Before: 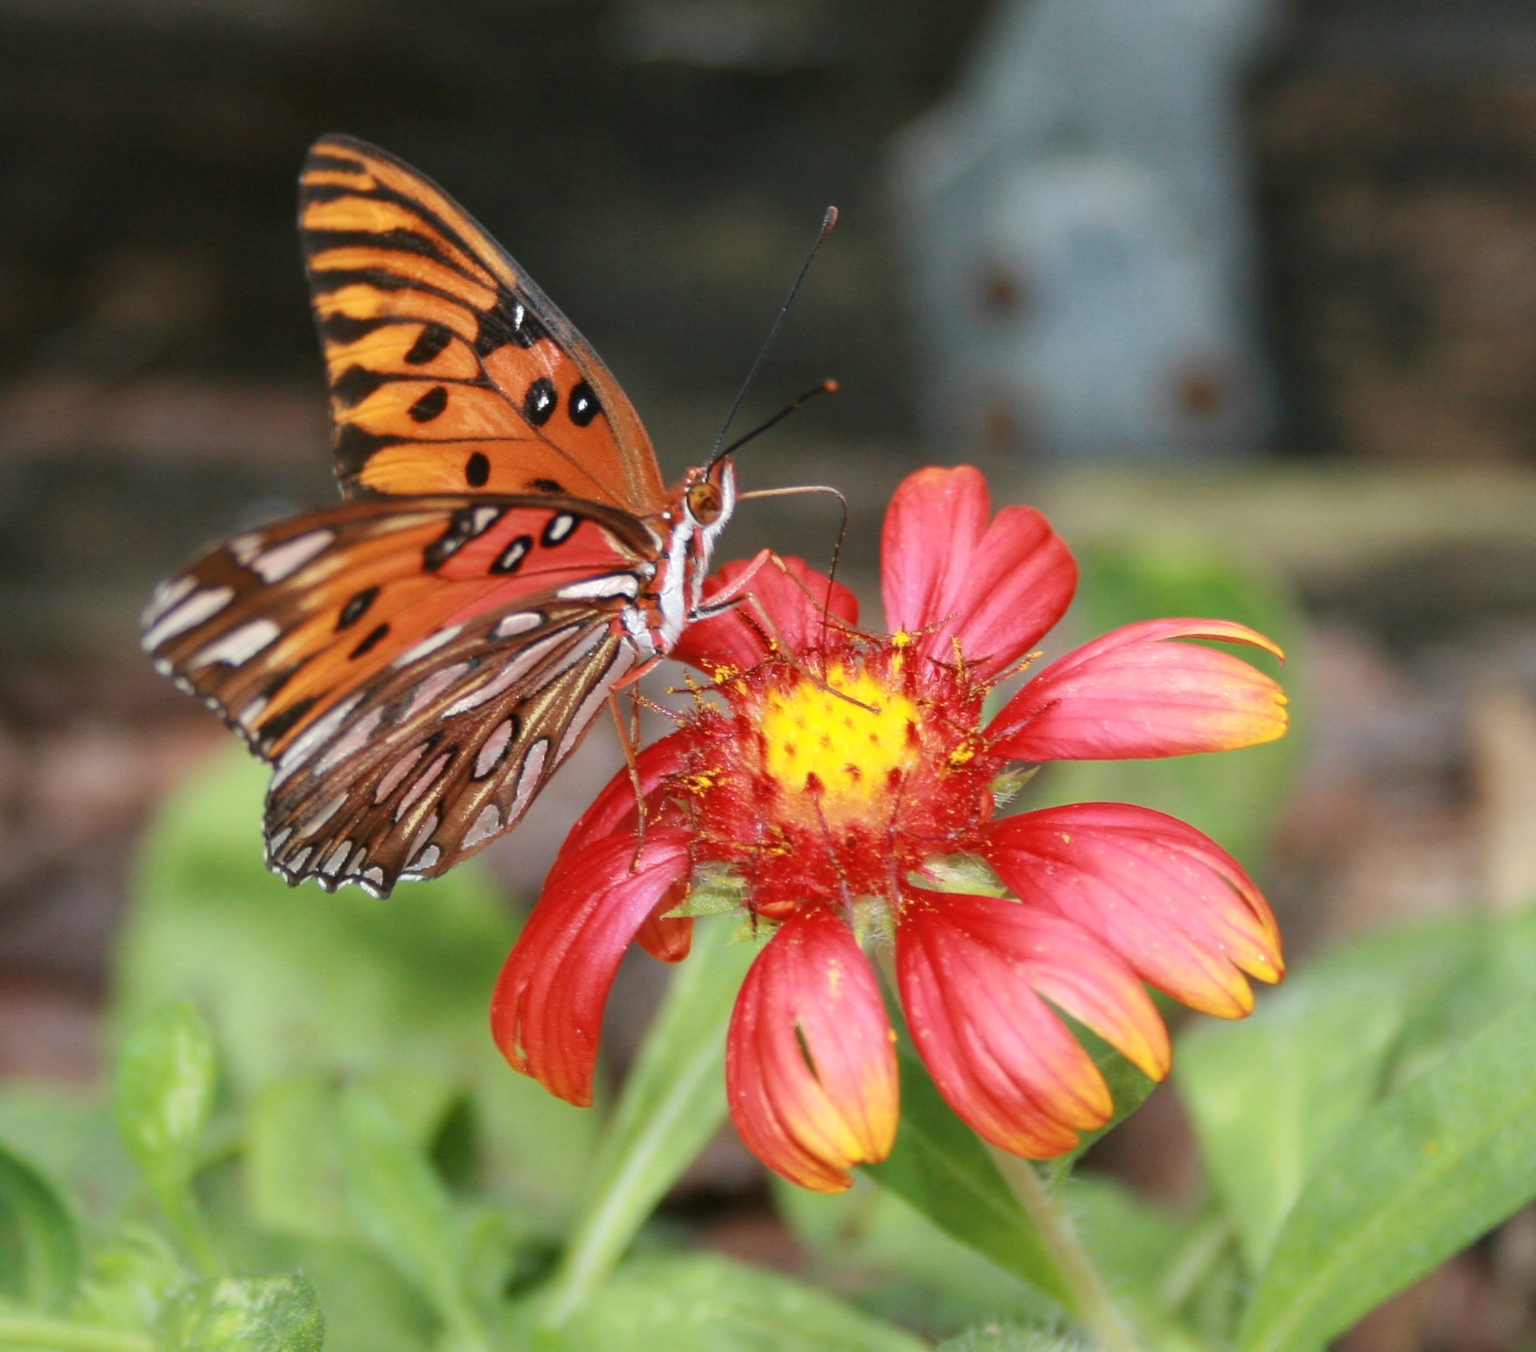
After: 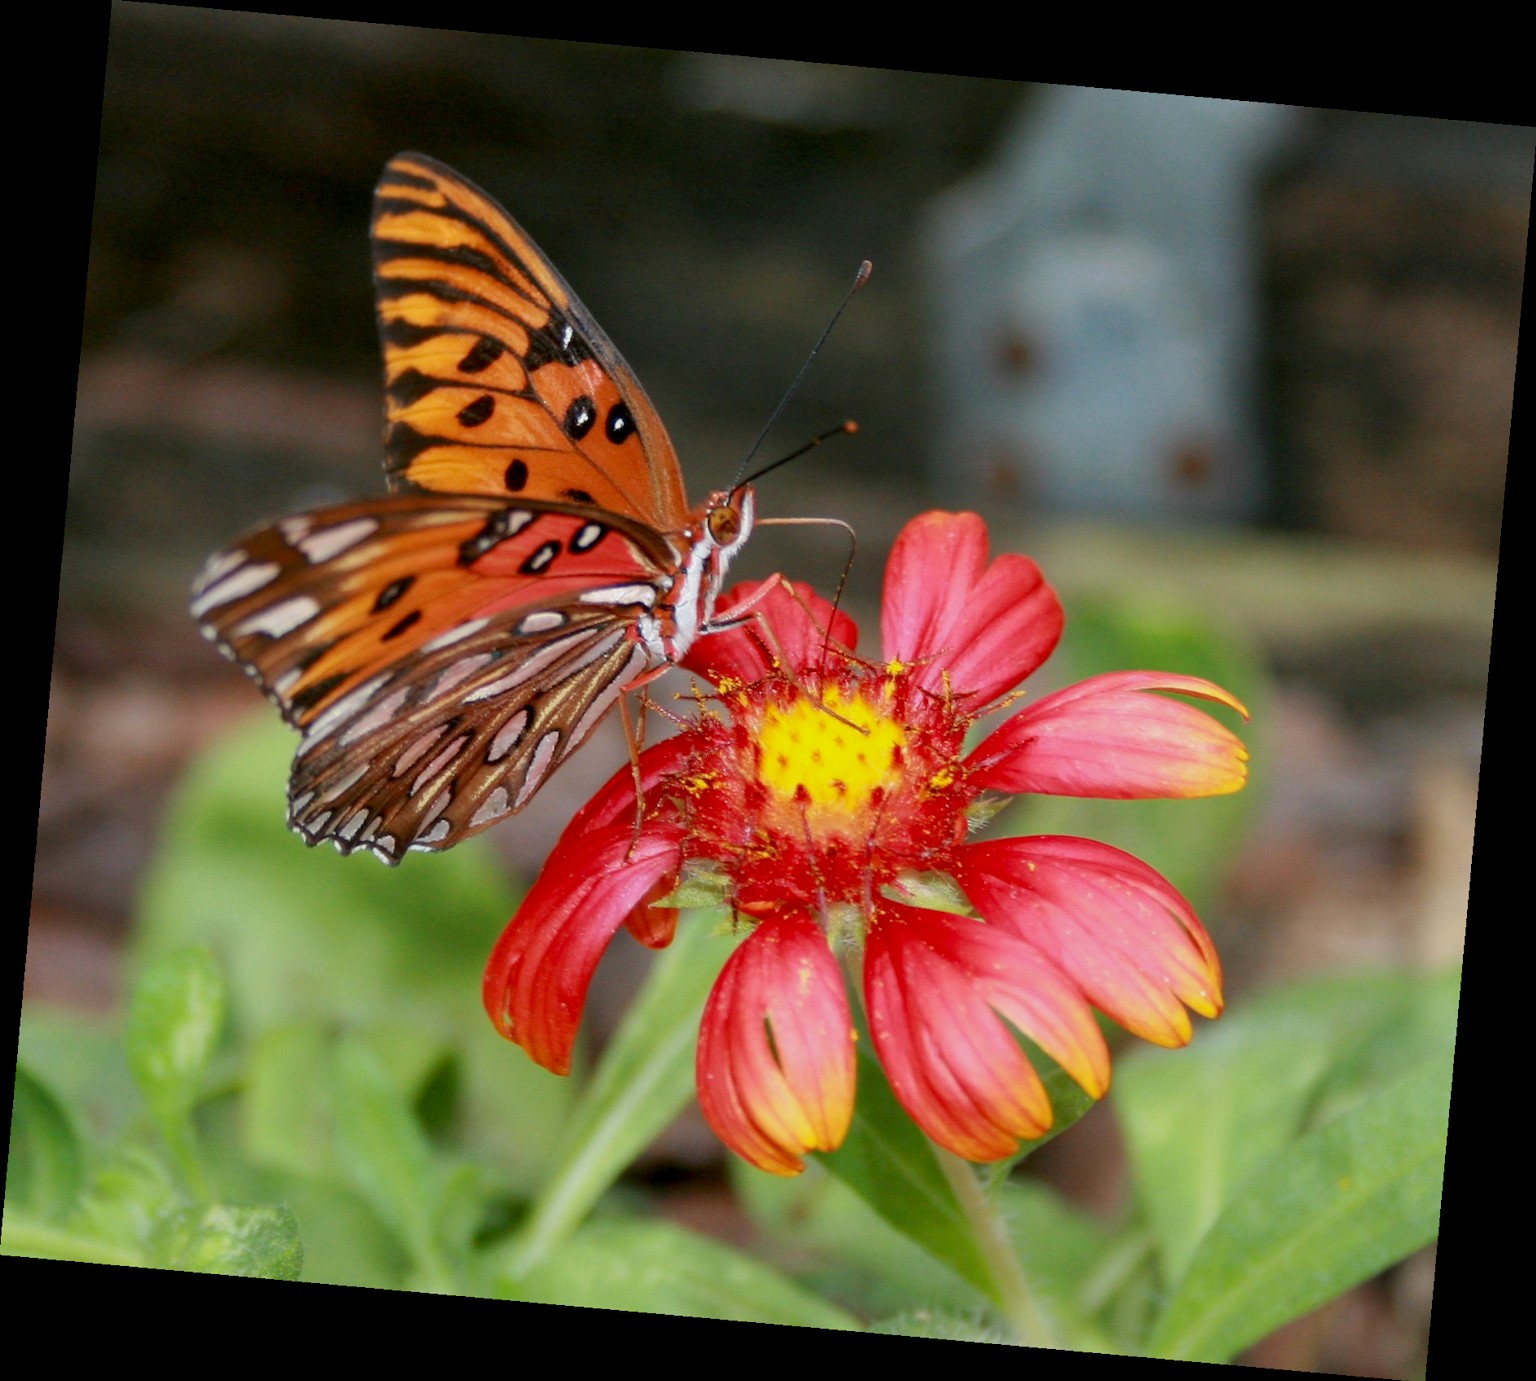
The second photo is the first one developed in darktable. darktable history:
white balance: emerald 1
rotate and perspective: rotation 5.12°, automatic cropping off
exposure: black level correction 0.007, exposure 0.093 EV, compensate highlight preservation false
shadows and highlights: radius 121.13, shadows 21.4, white point adjustment -9.72, highlights -14.39, soften with gaussian
